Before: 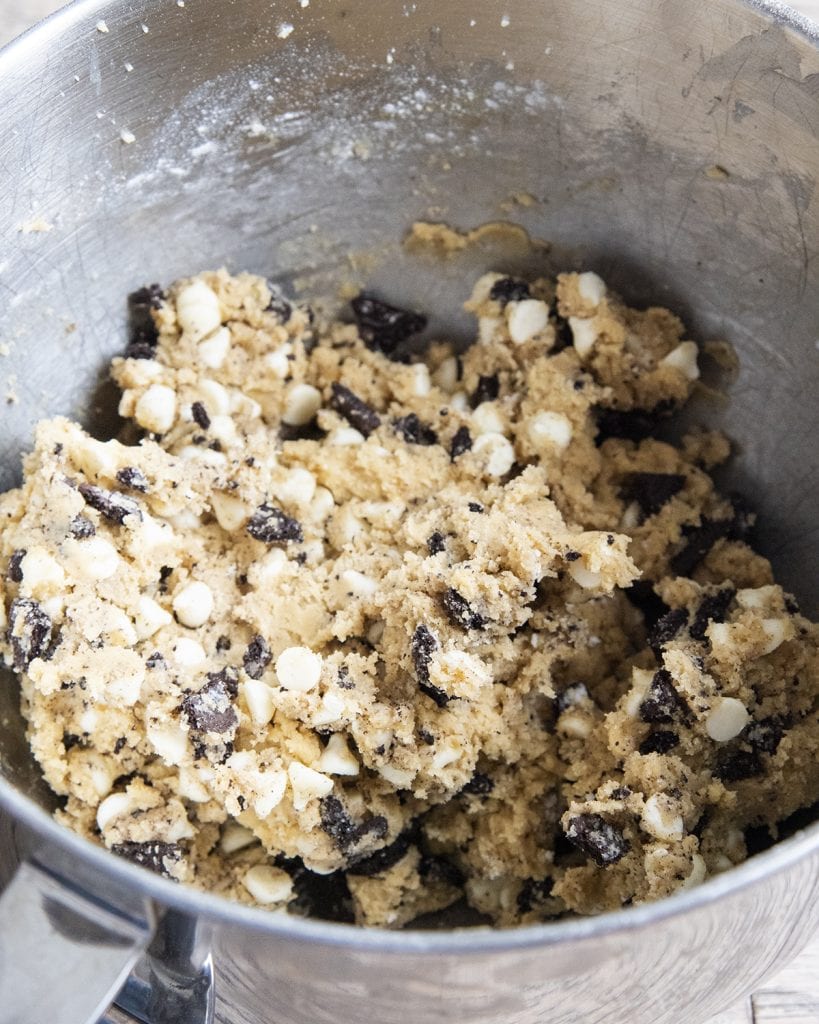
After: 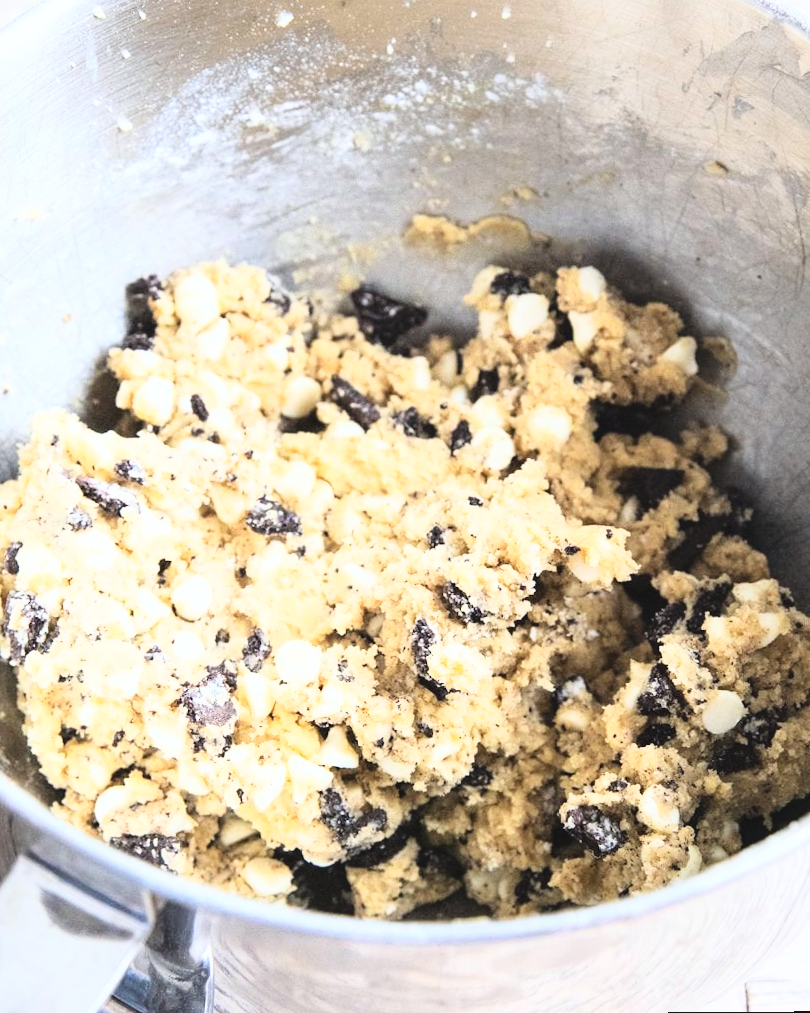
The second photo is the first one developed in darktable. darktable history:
rotate and perspective: rotation 0.174°, lens shift (vertical) 0.013, lens shift (horizontal) 0.019, shear 0.001, automatic cropping original format, crop left 0.007, crop right 0.991, crop top 0.016, crop bottom 0.997
exposure: black level correction -0.005, exposure 0.054 EV, compensate highlight preservation false
base curve: curves: ch0 [(0, 0) (0.018, 0.026) (0.143, 0.37) (0.33, 0.731) (0.458, 0.853) (0.735, 0.965) (0.905, 0.986) (1, 1)]
white balance: red 0.986, blue 1.01
